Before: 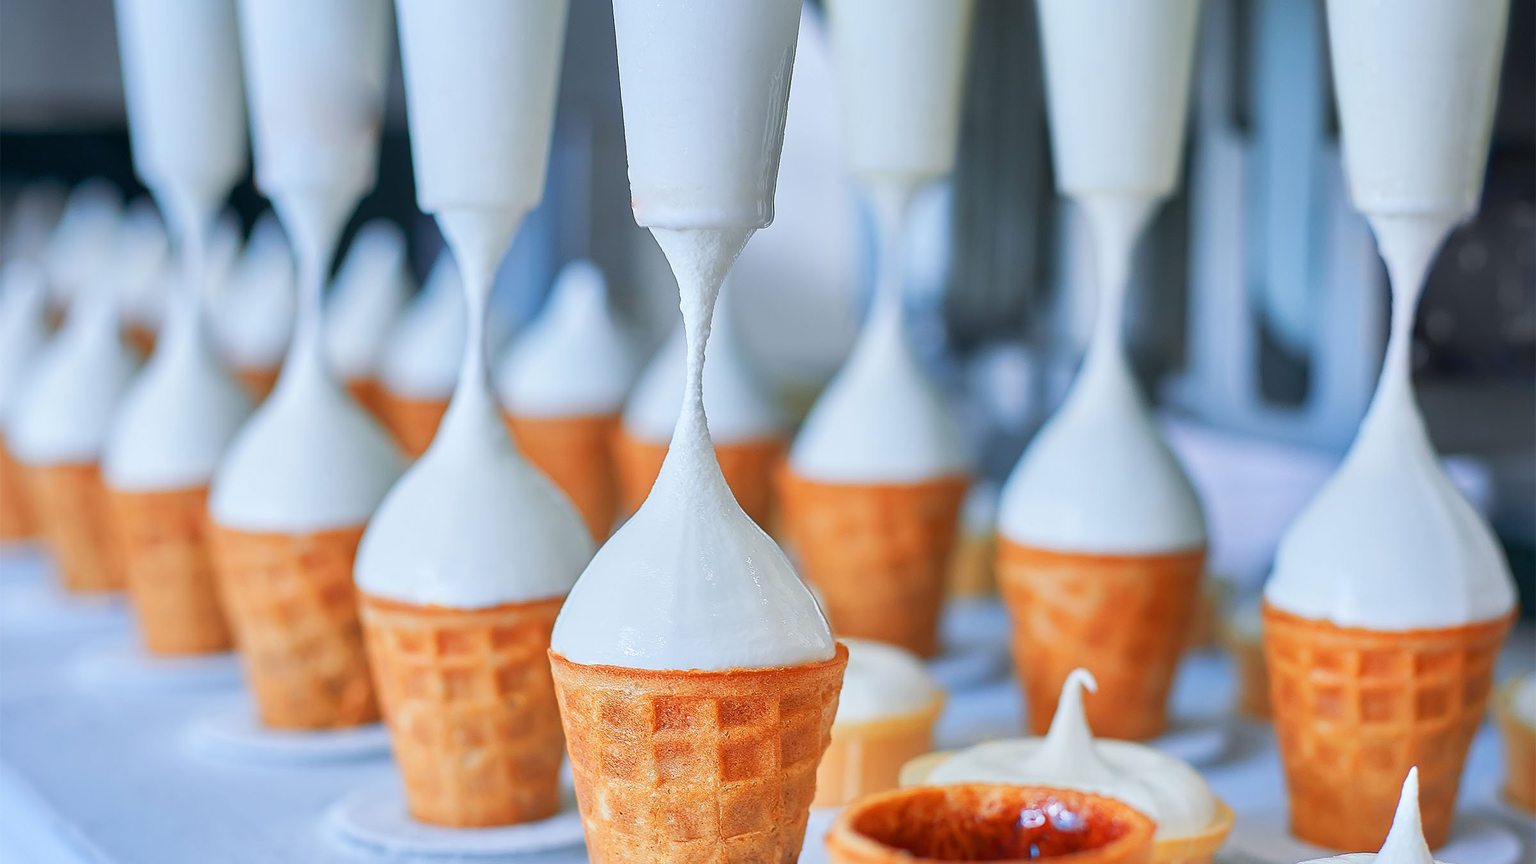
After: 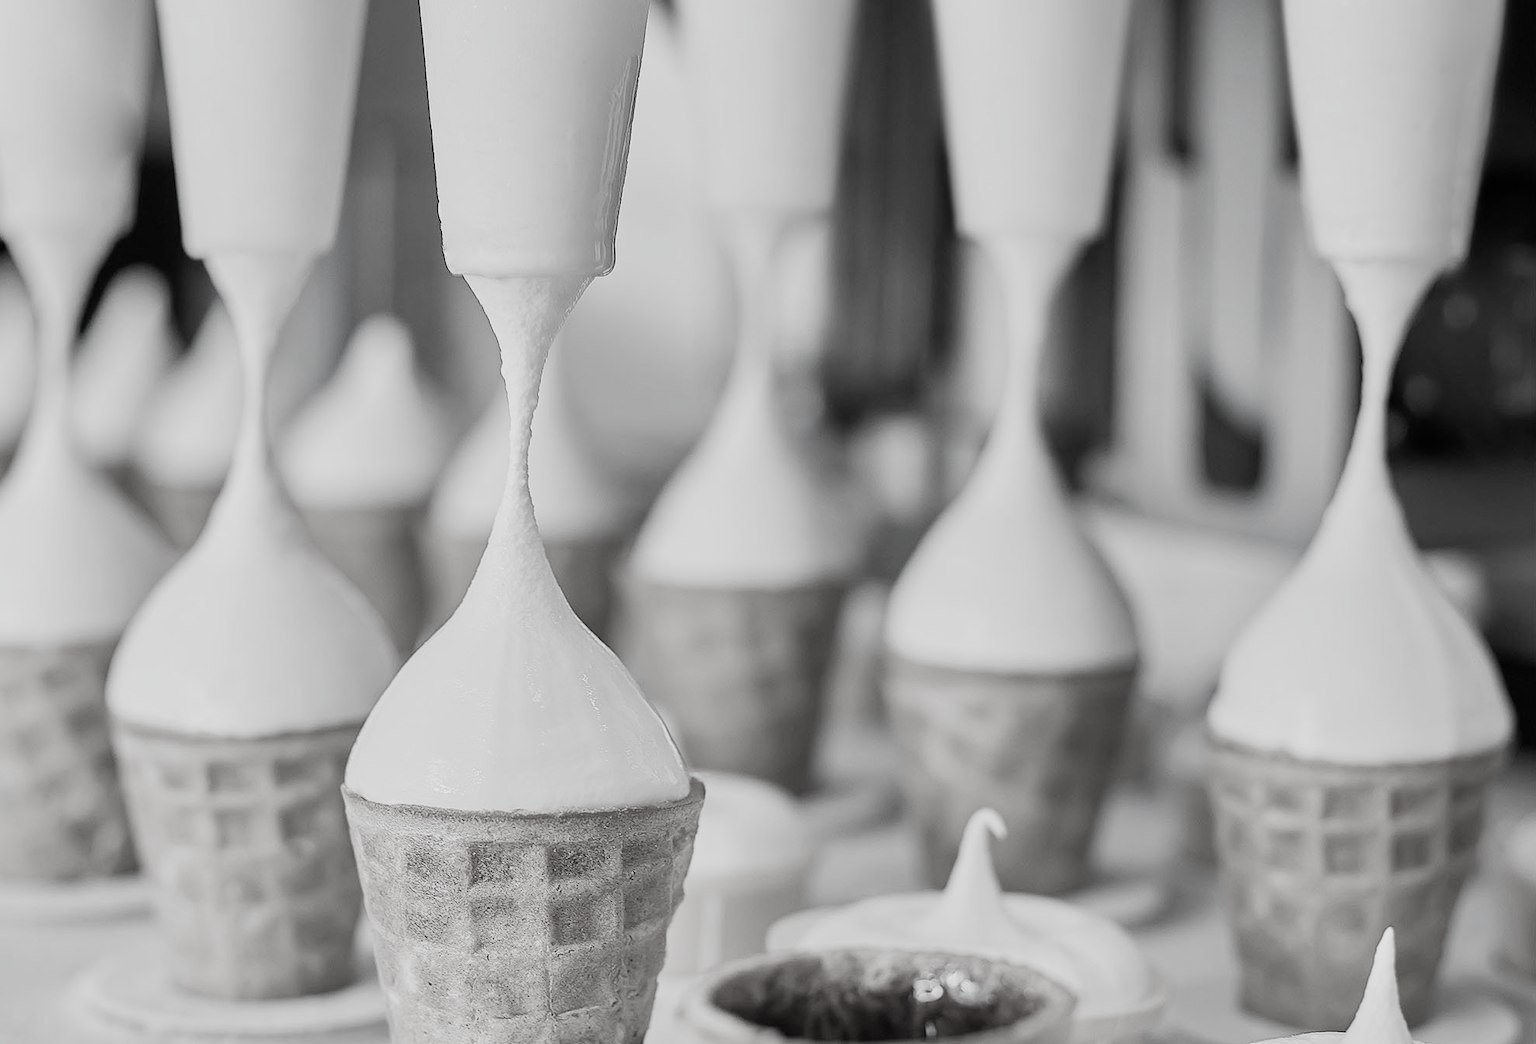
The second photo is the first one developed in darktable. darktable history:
filmic rgb: black relative exposure -5.13 EV, white relative exposure 3.49 EV, hardness 3.18, contrast 1.189, highlights saturation mix -49.16%, preserve chrominance no, color science v5 (2021), contrast in shadows safe, contrast in highlights safe
crop: left 17.292%, bottom 0.019%
exposure: exposure 0.178 EV, compensate highlight preservation false
